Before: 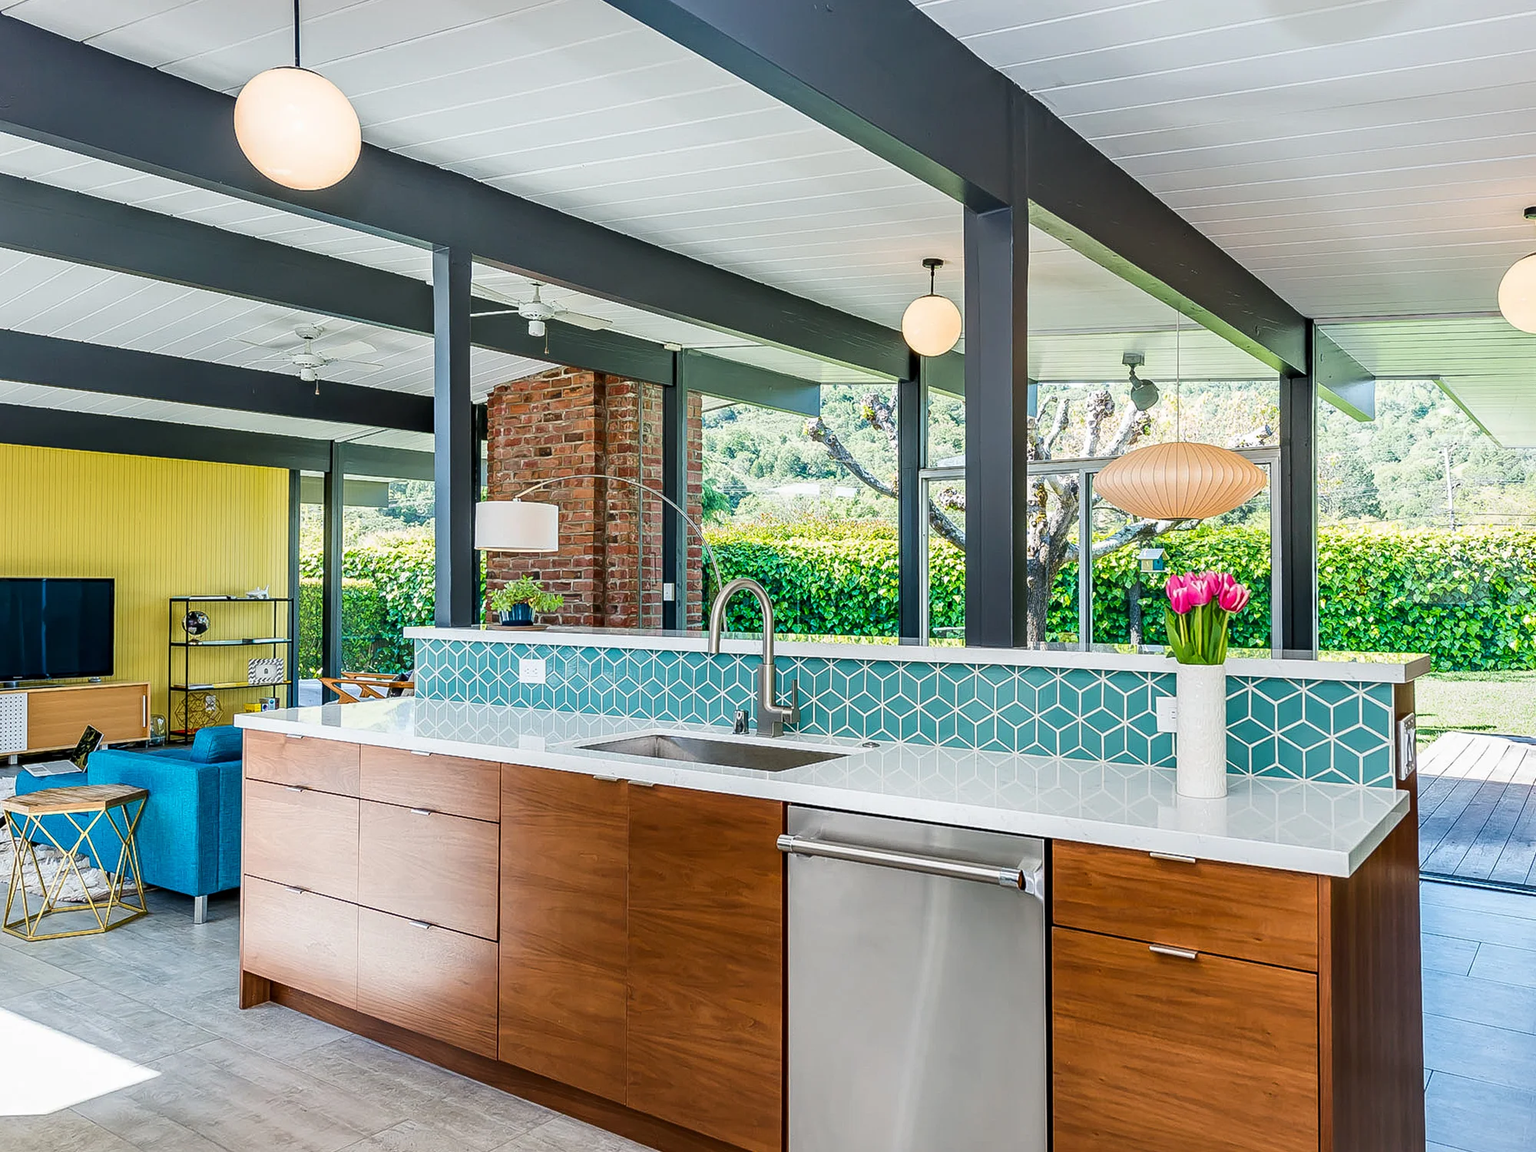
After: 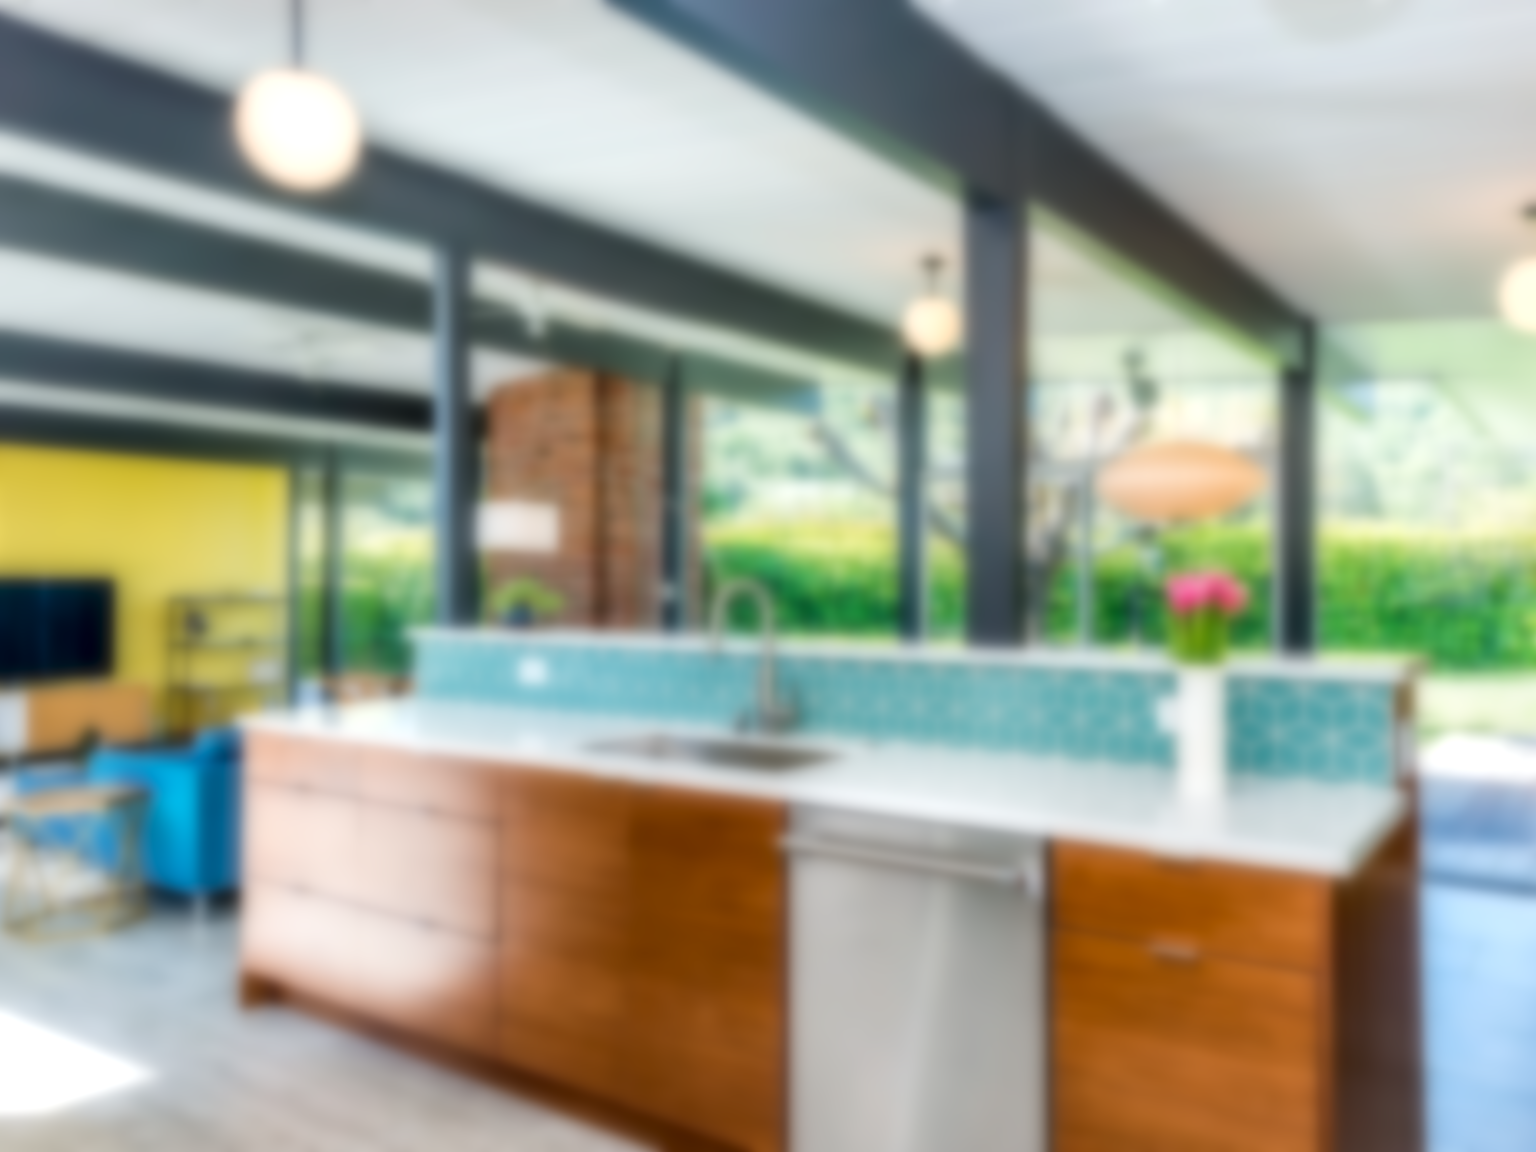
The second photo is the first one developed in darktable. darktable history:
exposure: black level correction 0.005, exposure 0.286 EV, compensate highlight preservation false
lowpass: on, module defaults
